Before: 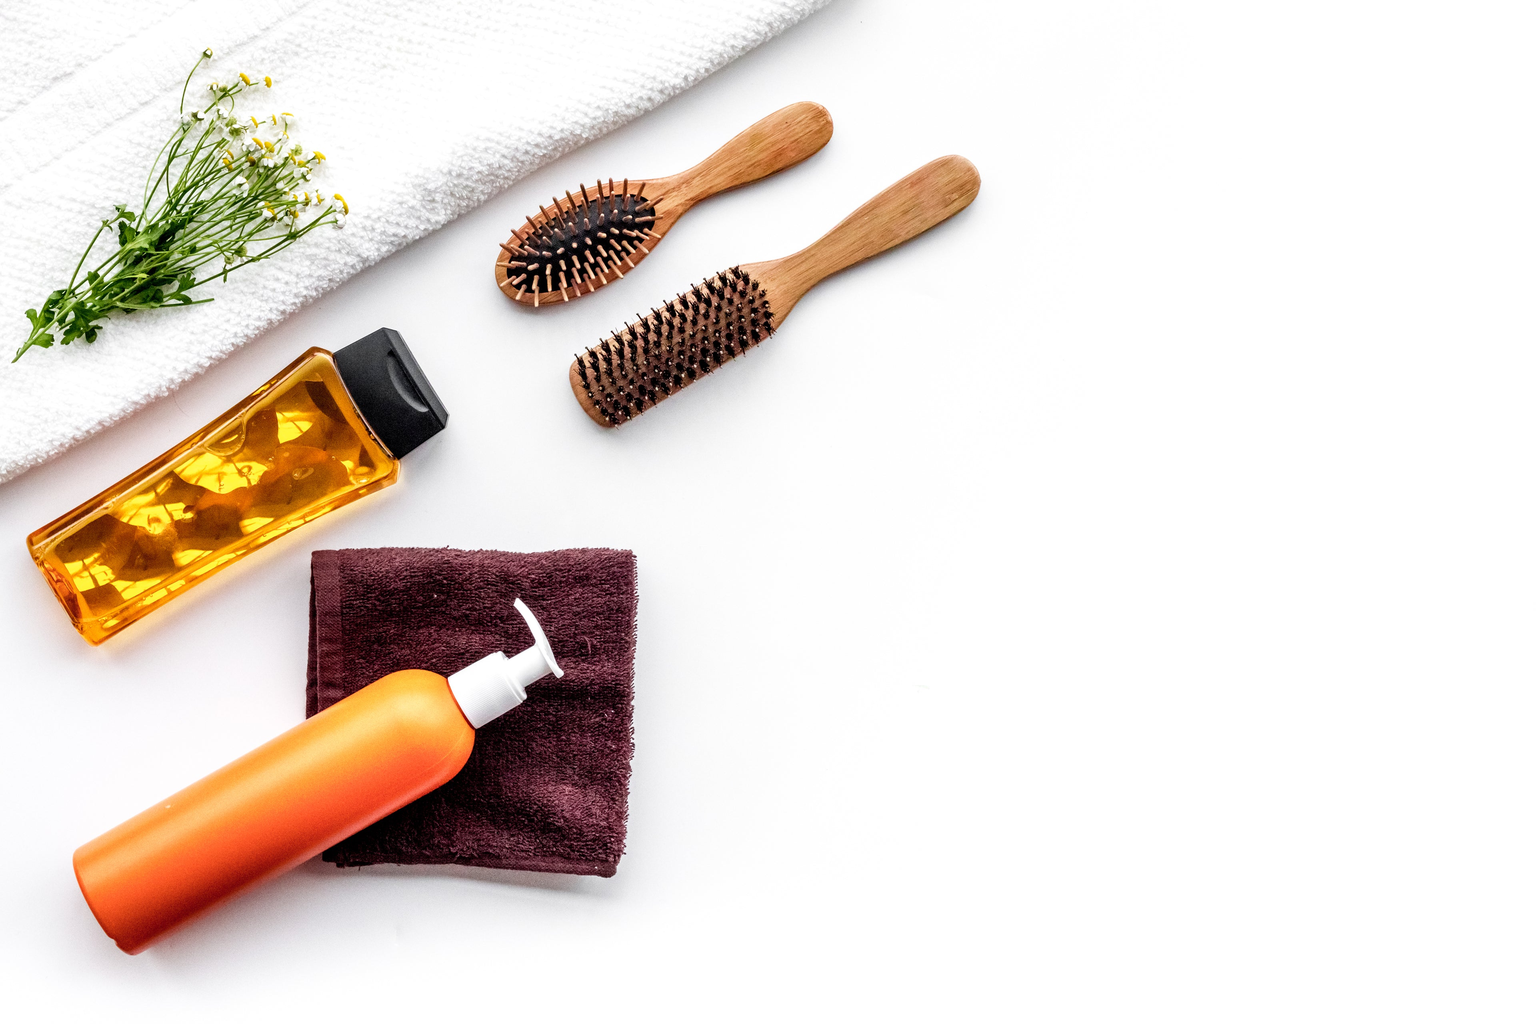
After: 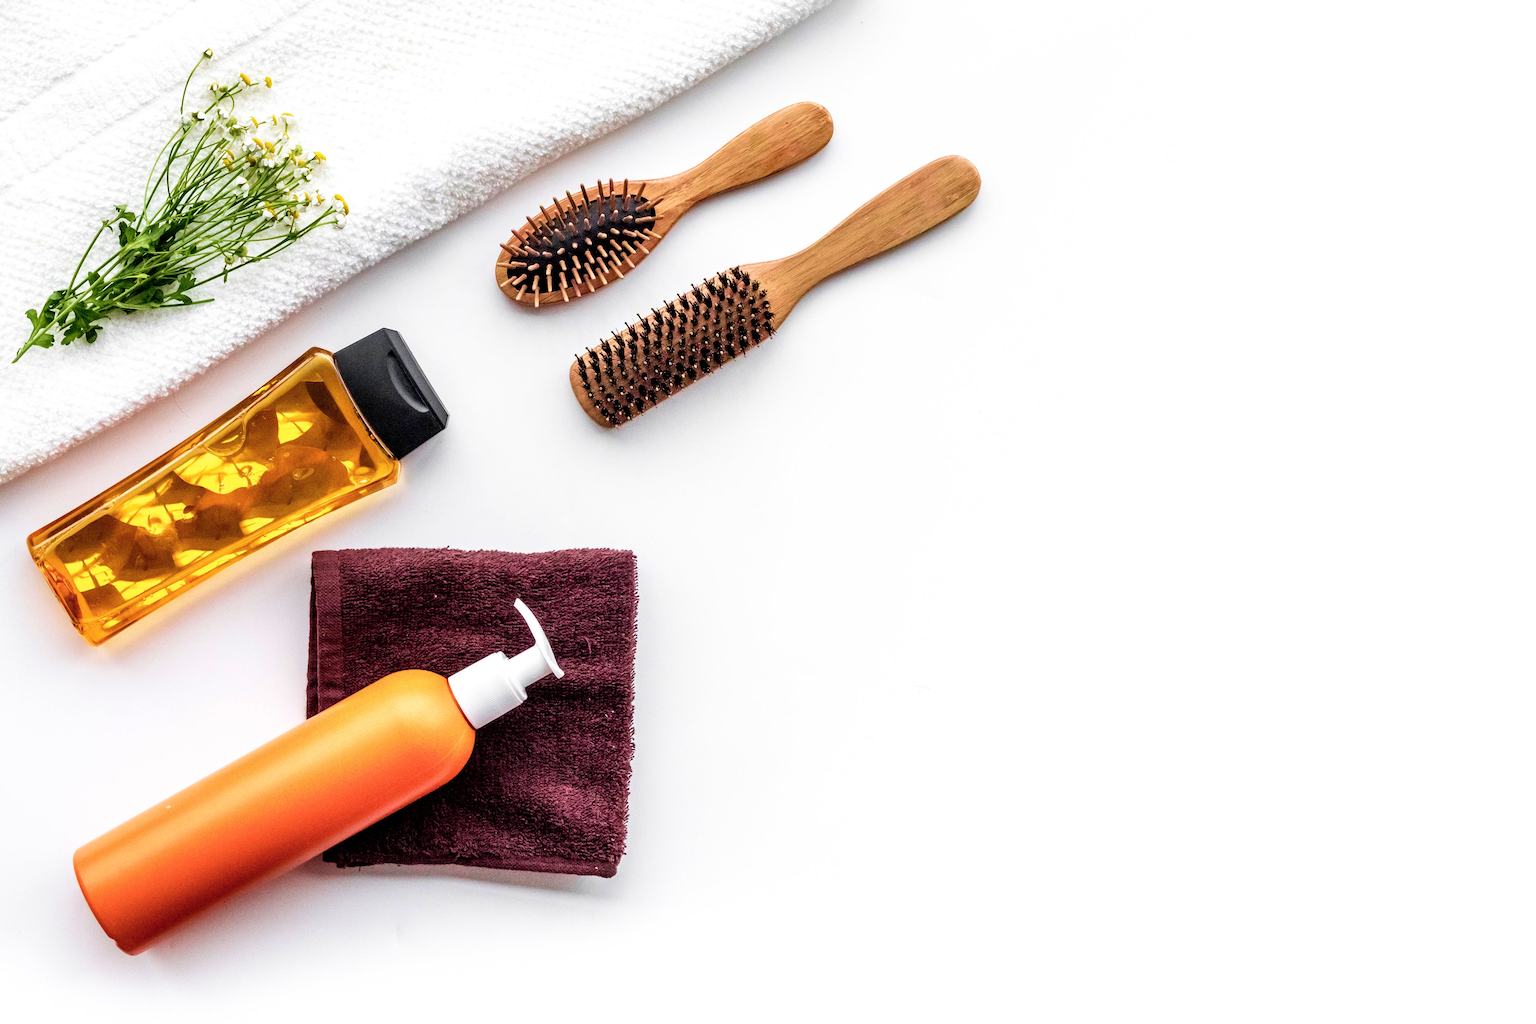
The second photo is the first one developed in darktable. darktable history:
velvia: strength 45%
color balance rgb: perceptual saturation grading › global saturation -1%
